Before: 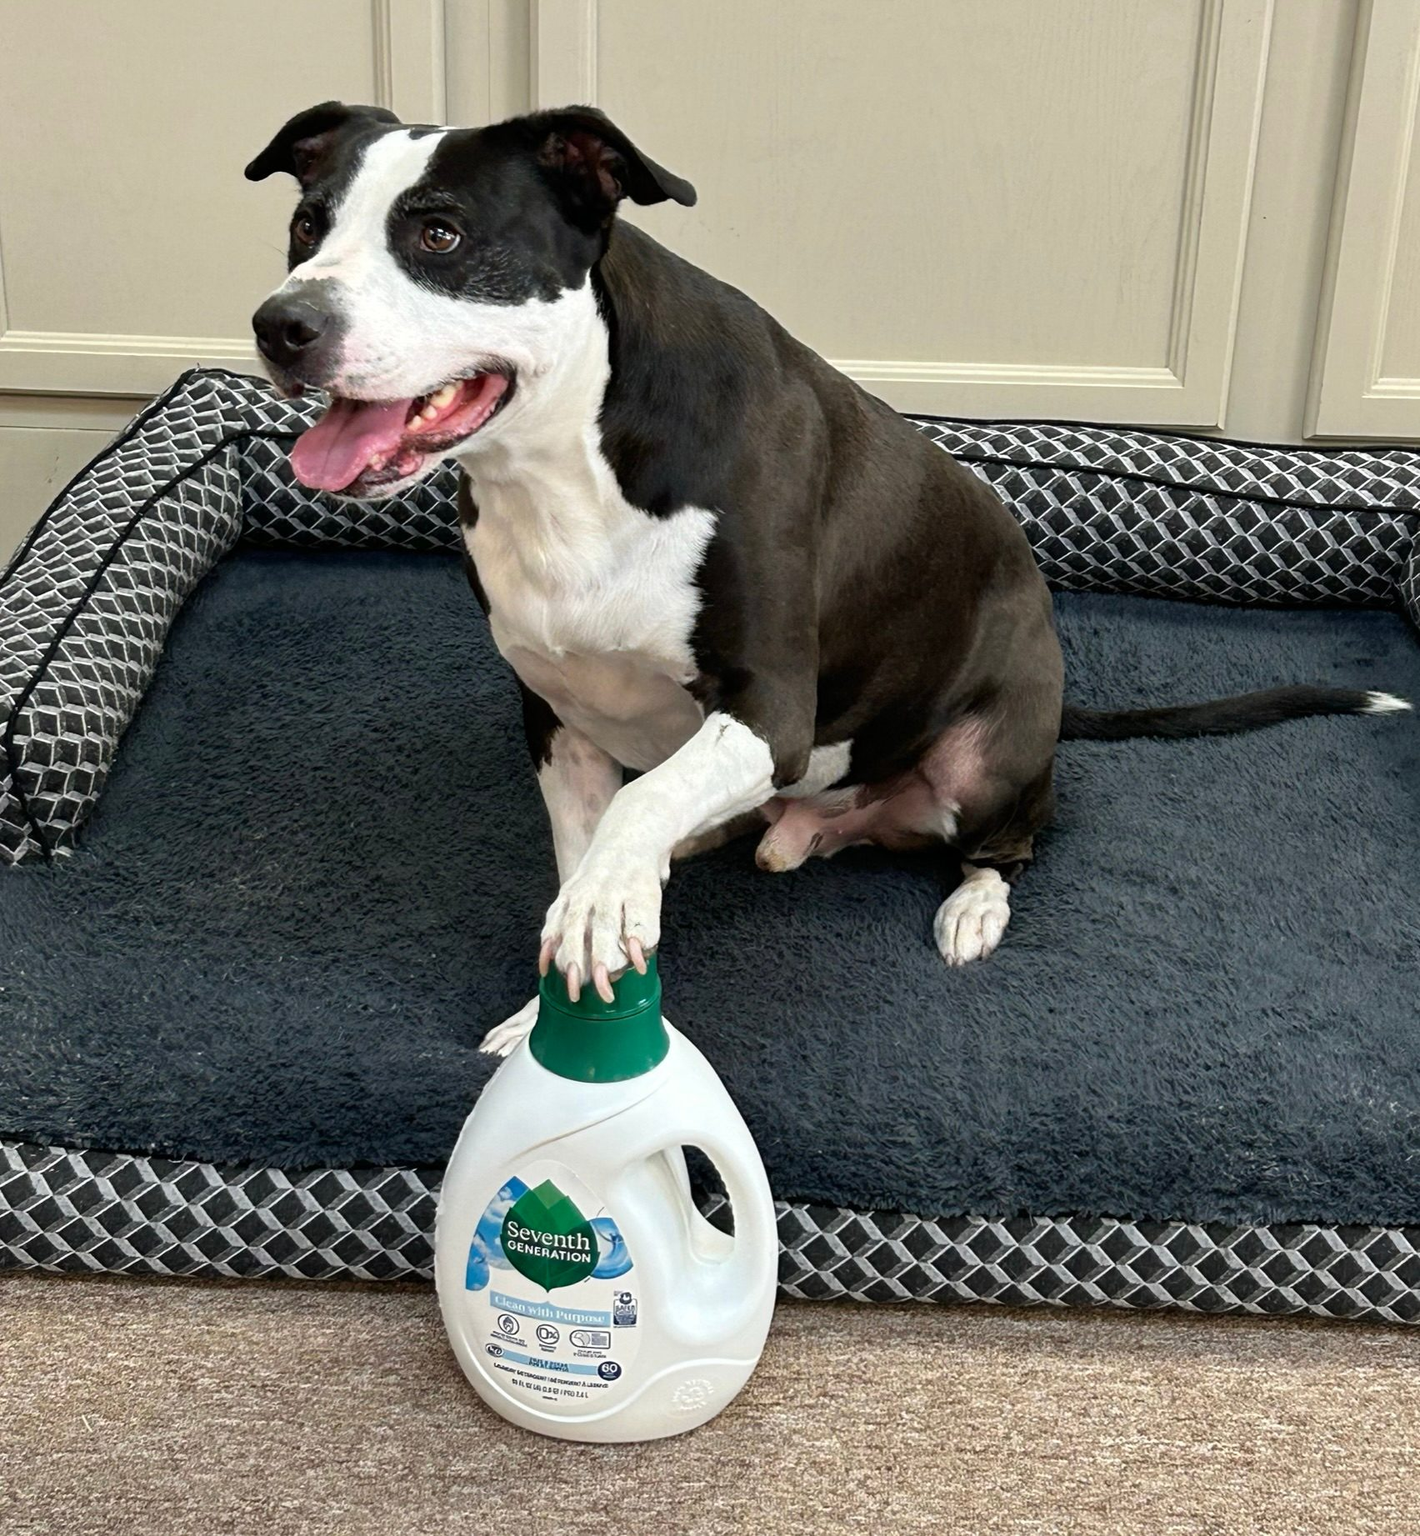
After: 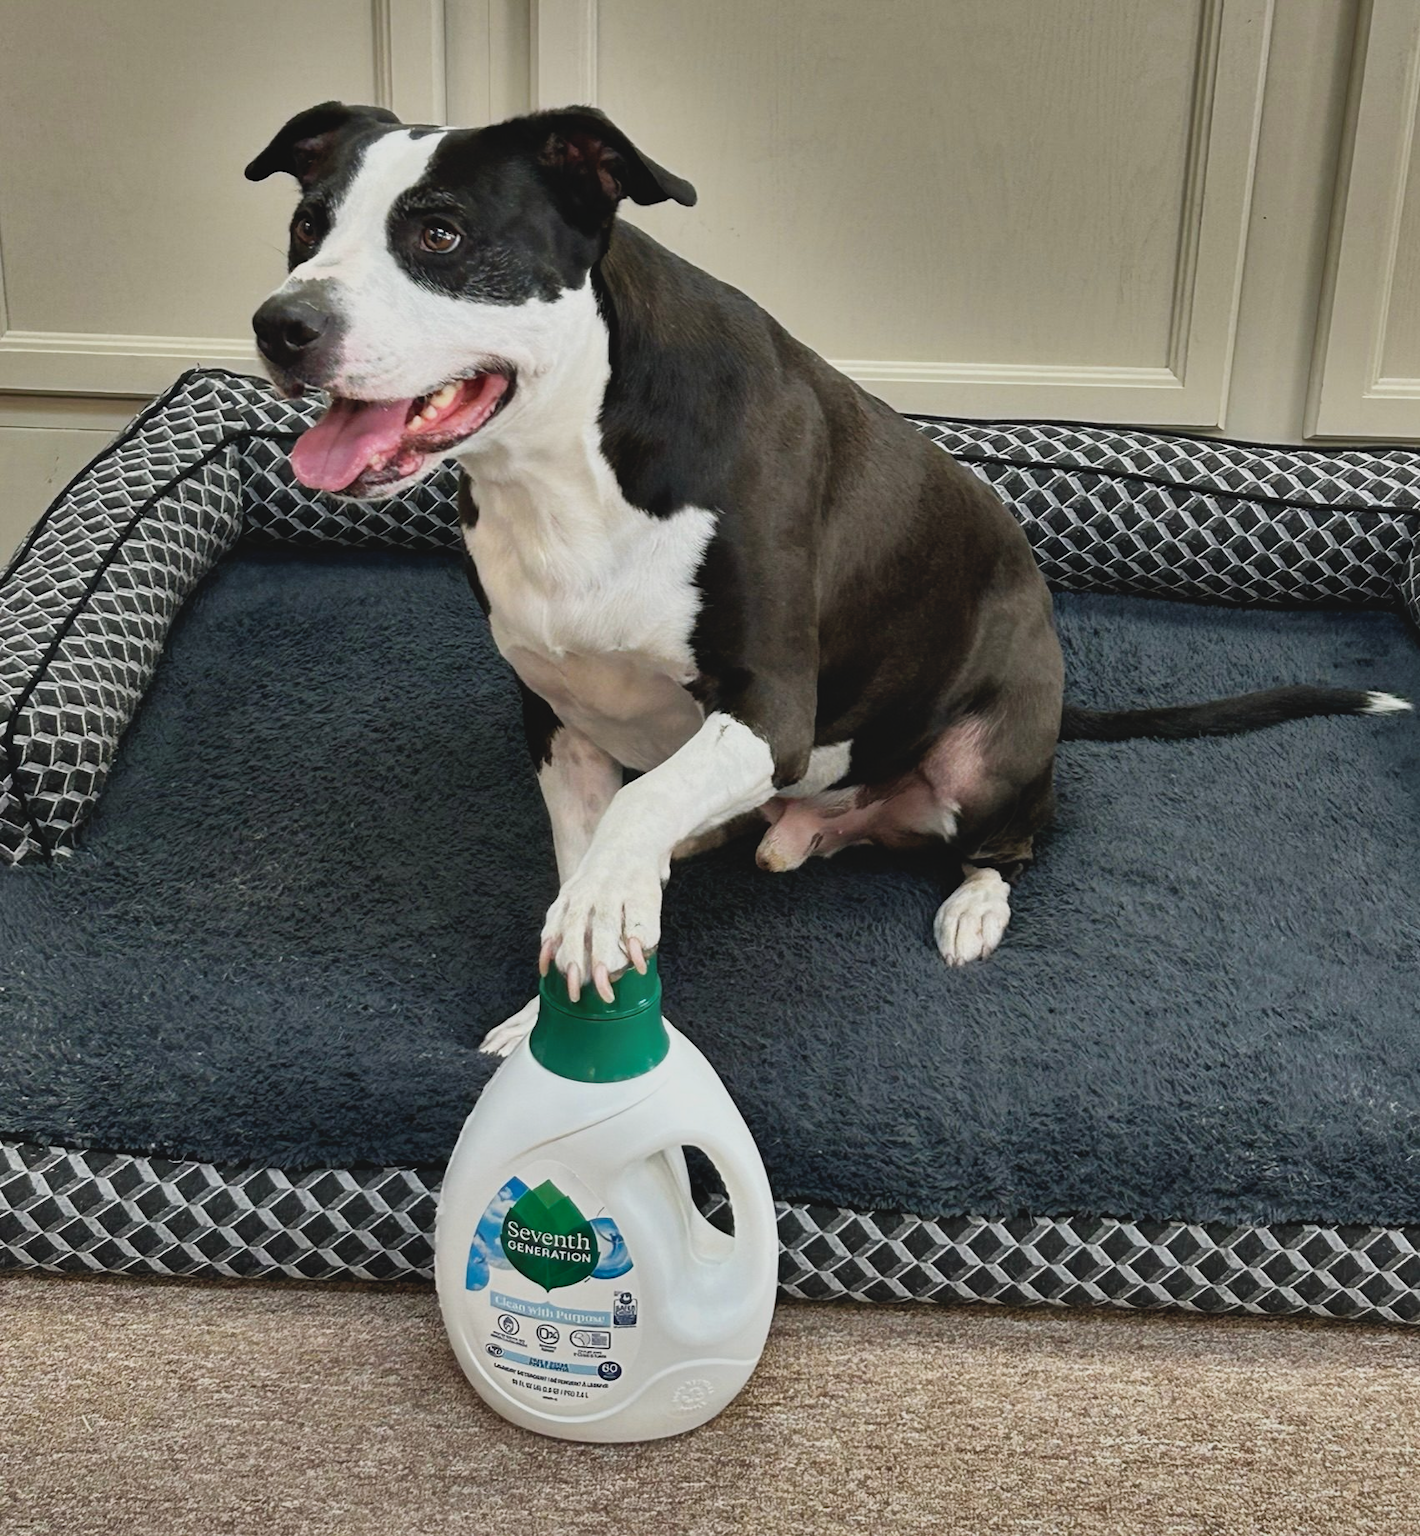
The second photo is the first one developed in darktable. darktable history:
contrast brightness saturation: contrast -0.15, brightness 0.05, saturation -0.12
tone curve: curves: ch0 [(0, 0) (0.003, 0.002) (0.011, 0.009) (0.025, 0.019) (0.044, 0.031) (0.069, 0.044) (0.1, 0.061) (0.136, 0.087) (0.177, 0.127) (0.224, 0.172) (0.277, 0.226) (0.335, 0.295) (0.399, 0.367) (0.468, 0.445) (0.543, 0.536) (0.623, 0.626) (0.709, 0.717) (0.801, 0.806) (0.898, 0.889) (1, 1)], preserve colors none
tone equalizer: on, module defaults
shadows and highlights: shadows 24.5, highlights -78.15, soften with gaussian
exposure: exposure -0.153 EV, compensate highlight preservation false
